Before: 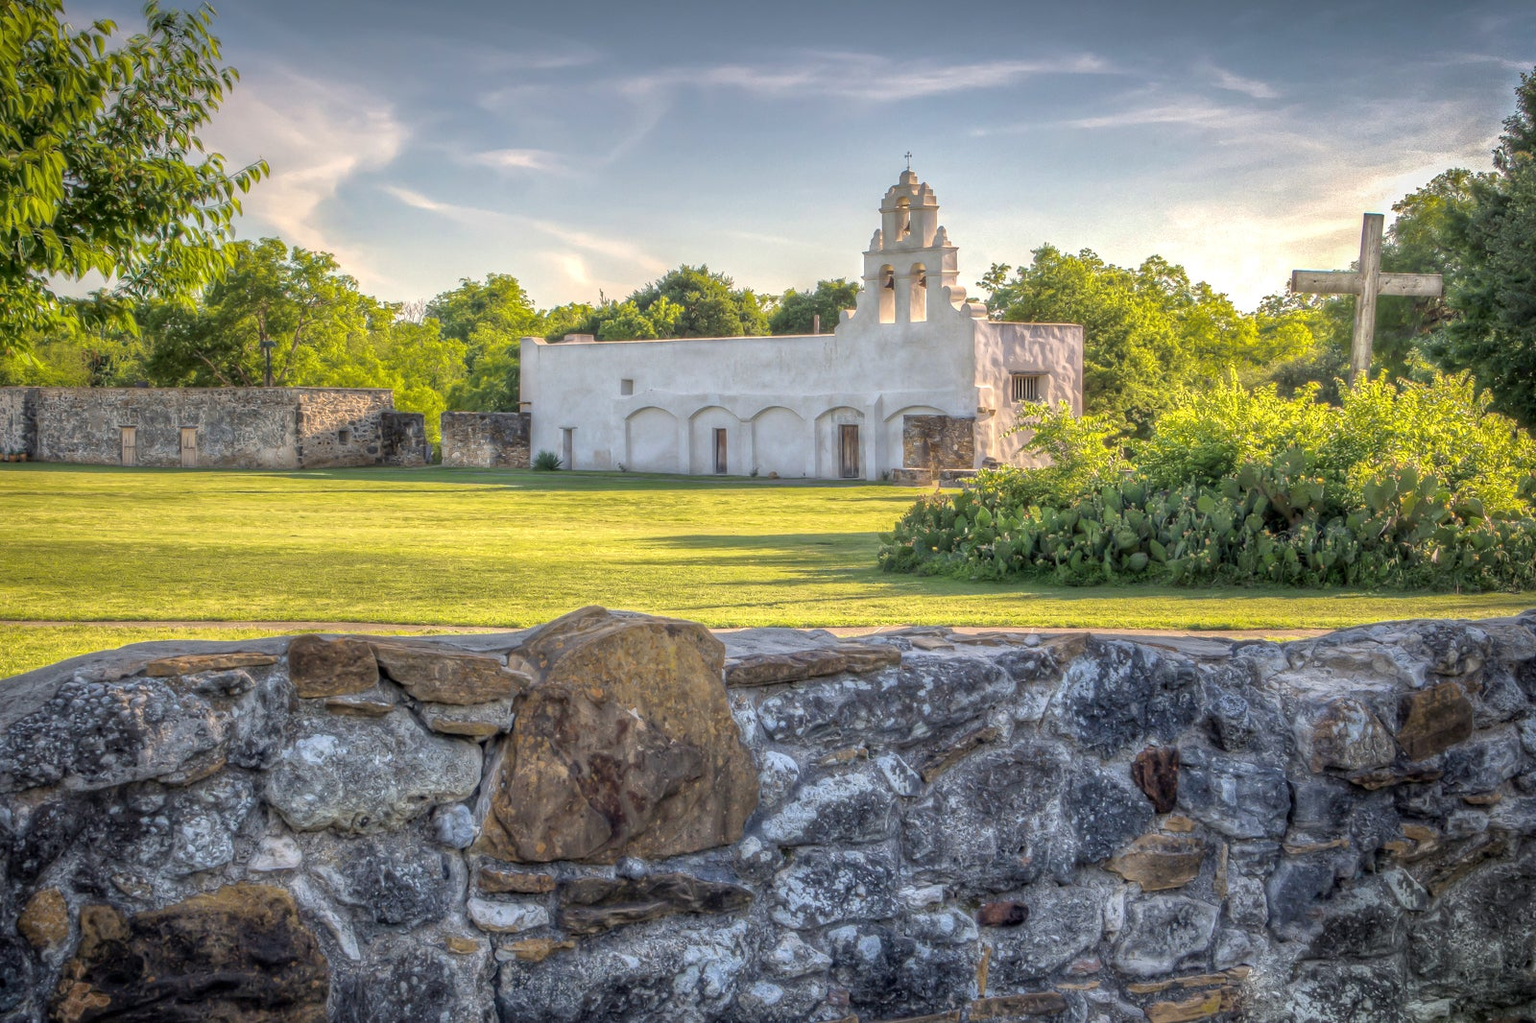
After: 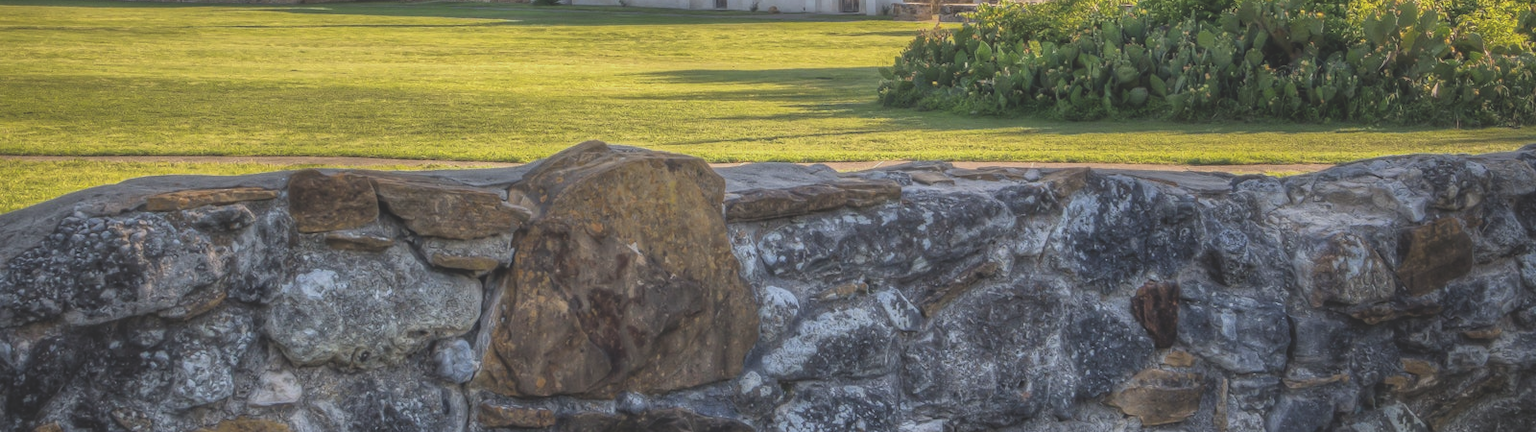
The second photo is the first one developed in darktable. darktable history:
crop: top 45.507%, bottom 12.272%
exposure: black level correction -0.036, exposure -0.496 EV, compensate highlight preservation false
contrast brightness saturation: contrast 0.071
